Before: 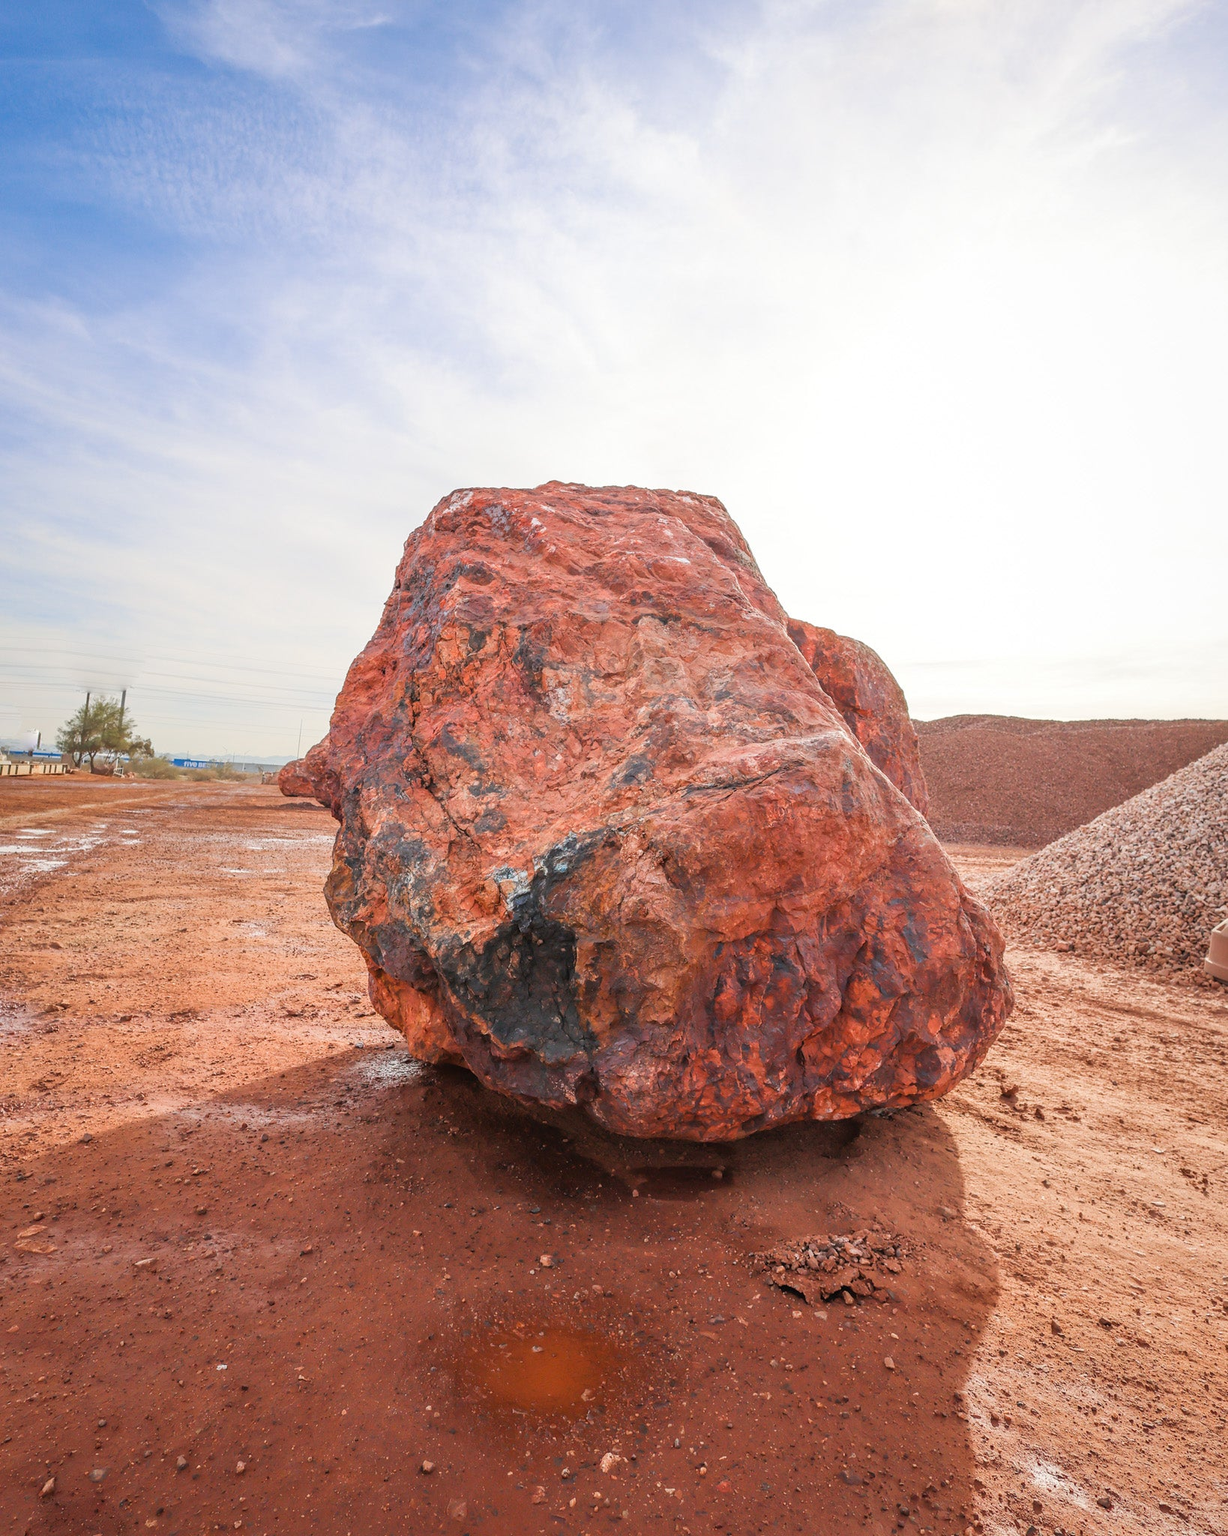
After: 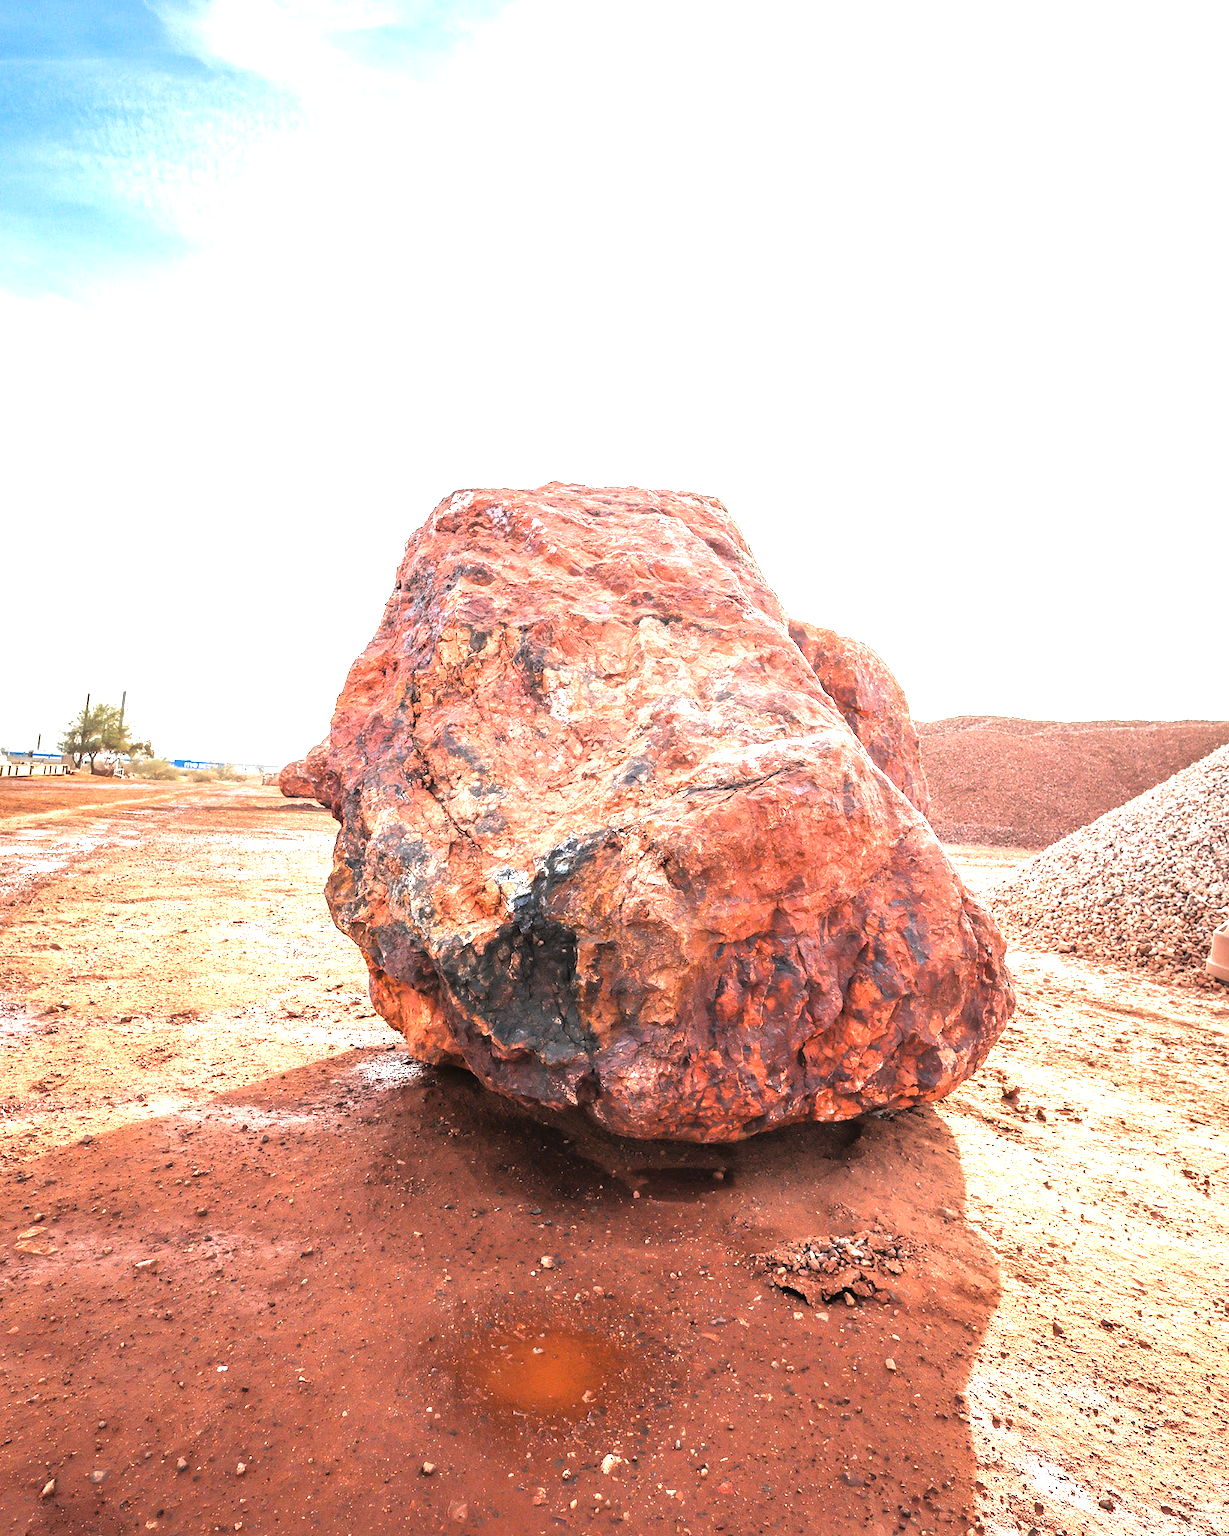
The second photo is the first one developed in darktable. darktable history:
levels: levels [0.029, 0.545, 0.971]
exposure: black level correction 0, exposure 1.383 EV, compensate highlight preservation false
crop: bottom 0.077%
